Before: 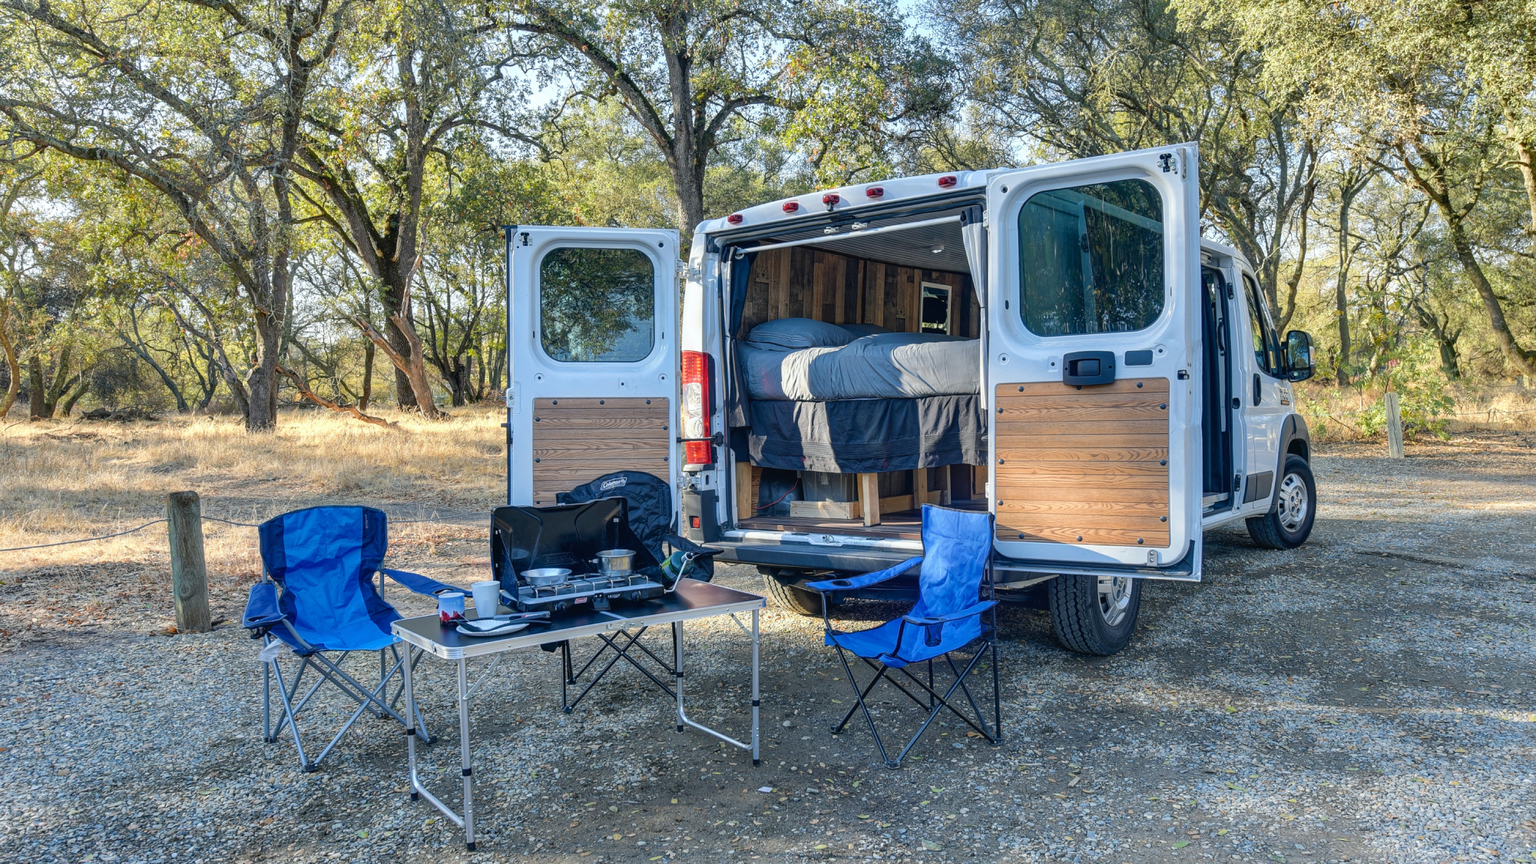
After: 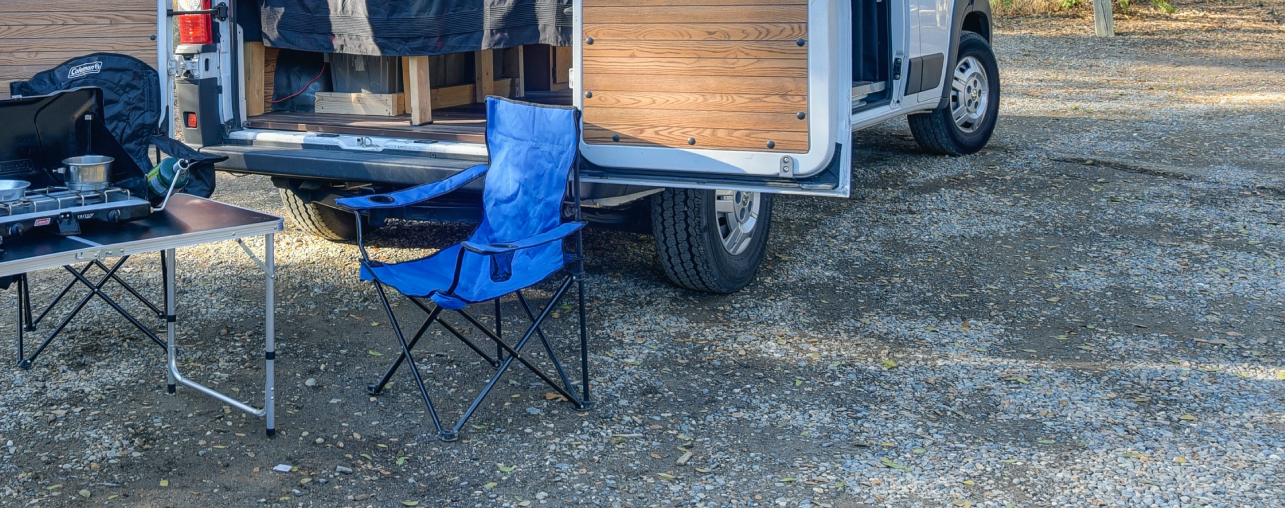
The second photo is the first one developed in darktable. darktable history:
crop and rotate: left 35.705%, top 49.792%, bottom 4.994%
